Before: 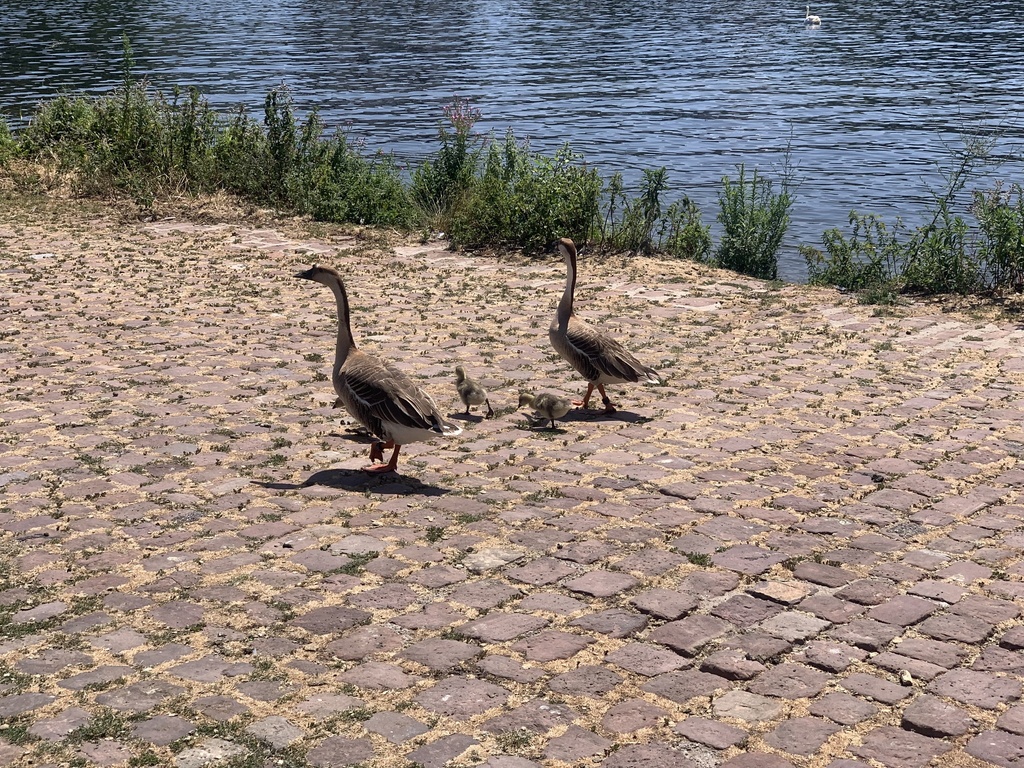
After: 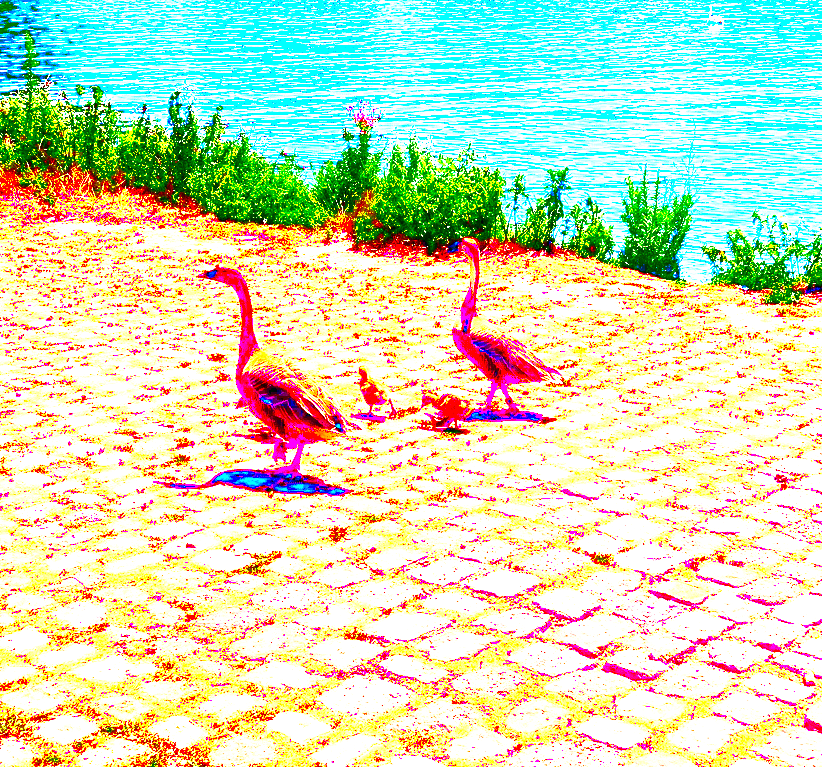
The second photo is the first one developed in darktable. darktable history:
exposure: black level correction 0.098, exposure 3.094 EV, compensate highlight preservation false
color correction: highlights a* 5.44, highlights b* 5.28, shadows a* -4.24, shadows b* -5.03
crop and rotate: left 9.531%, right 10.176%
contrast brightness saturation: brightness 0.982
